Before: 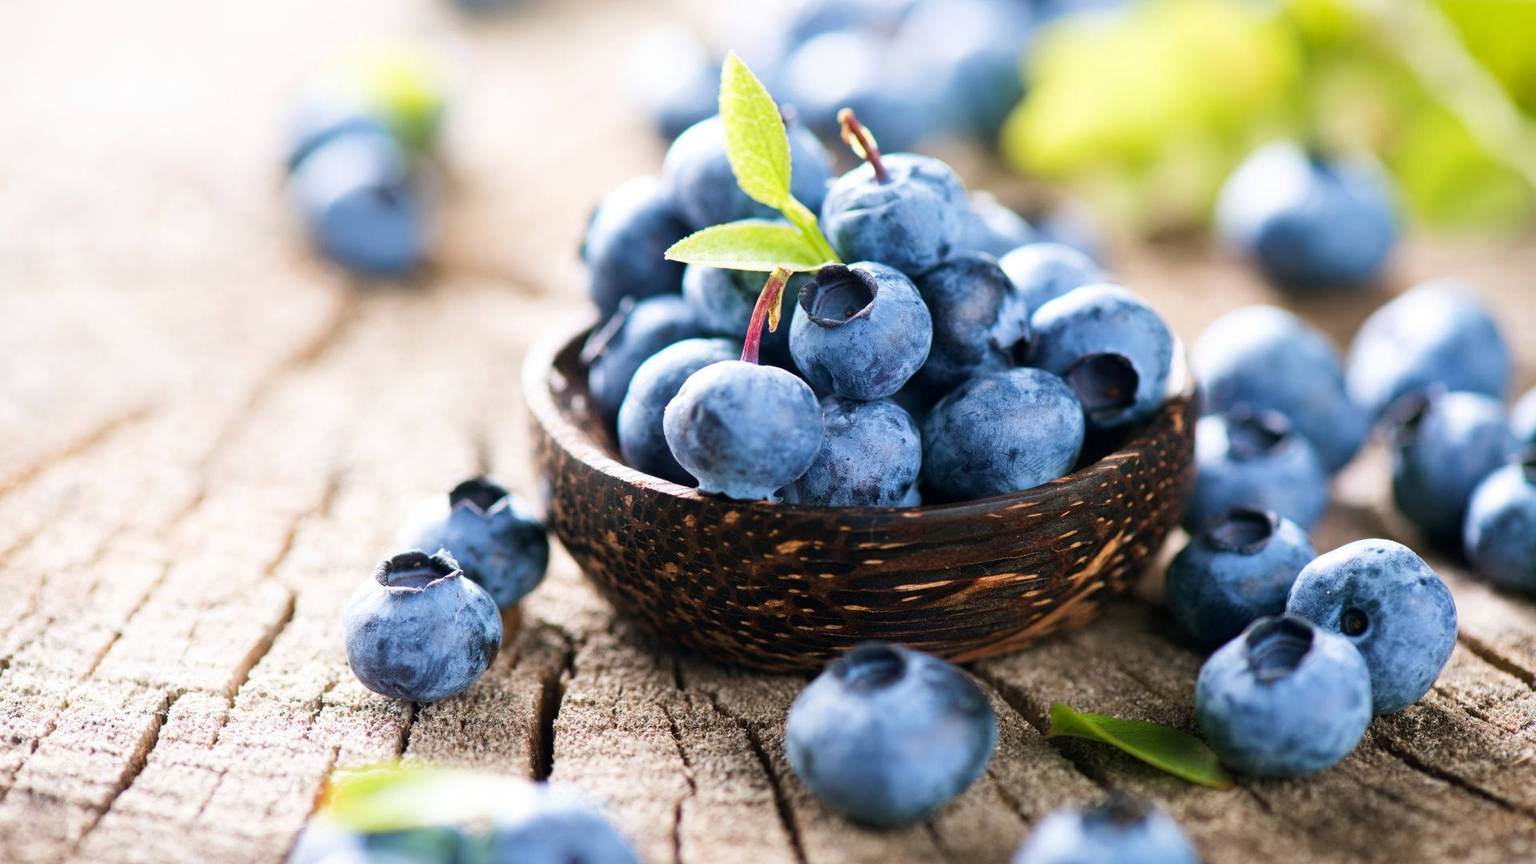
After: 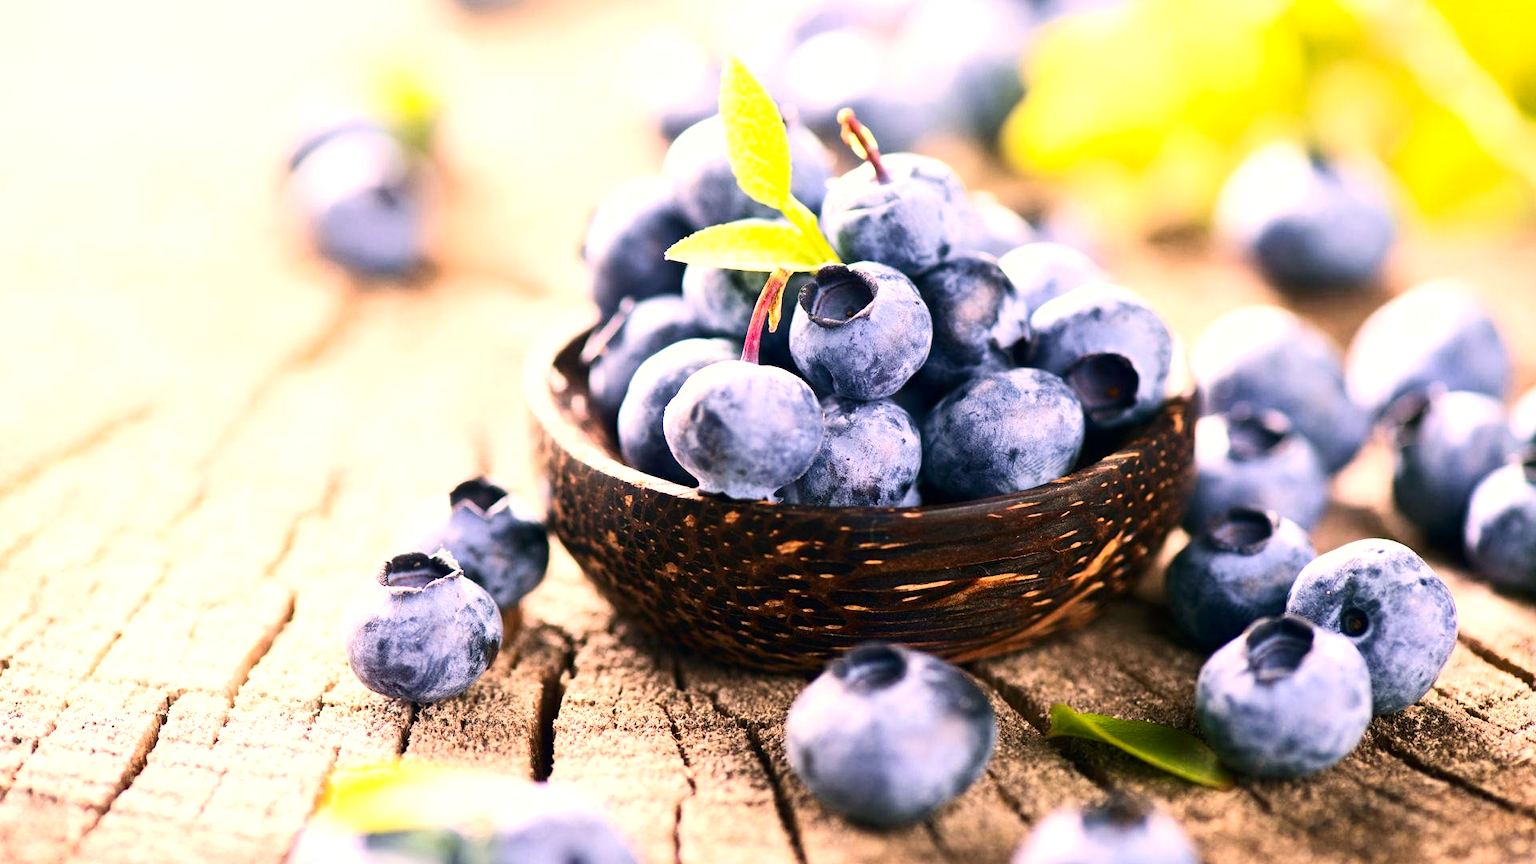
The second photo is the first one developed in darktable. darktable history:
exposure: exposure 0.655 EV, compensate highlight preservation false
color correction: highlights a* 17.84, highlights b* 18.6
contrast brightness saturation: contrast 0.216
